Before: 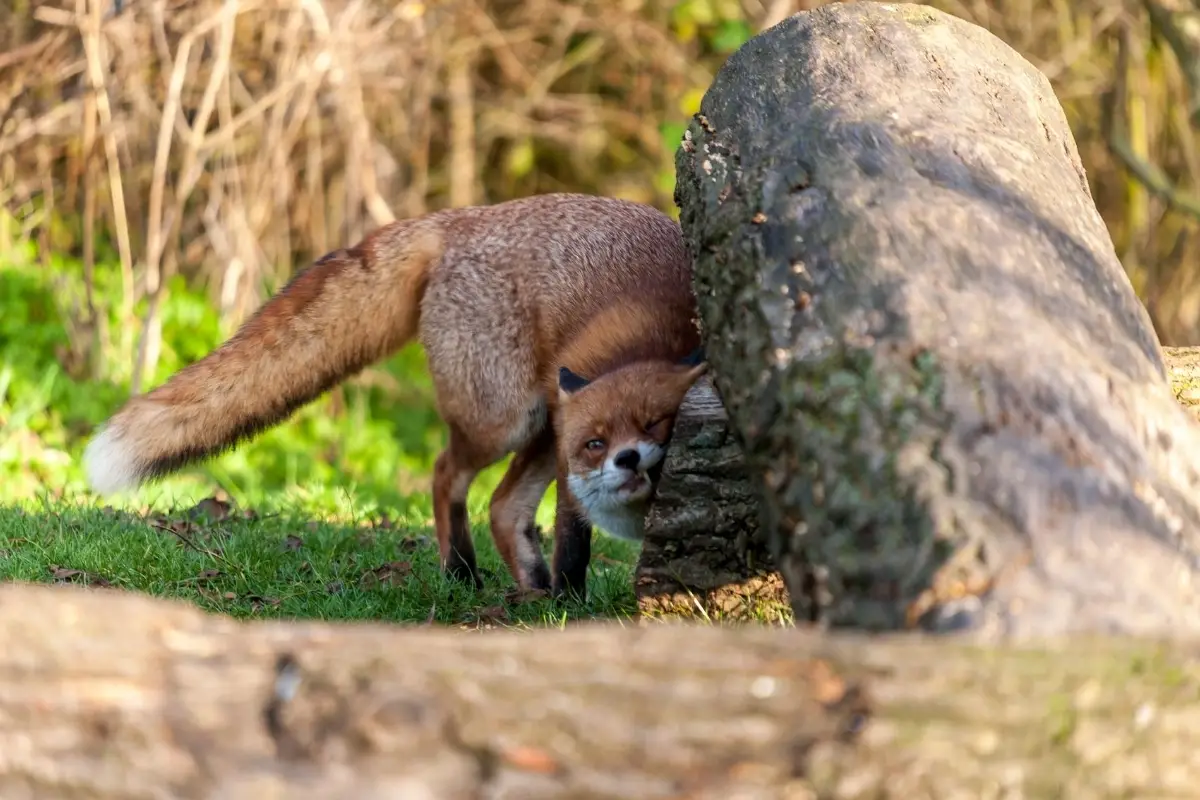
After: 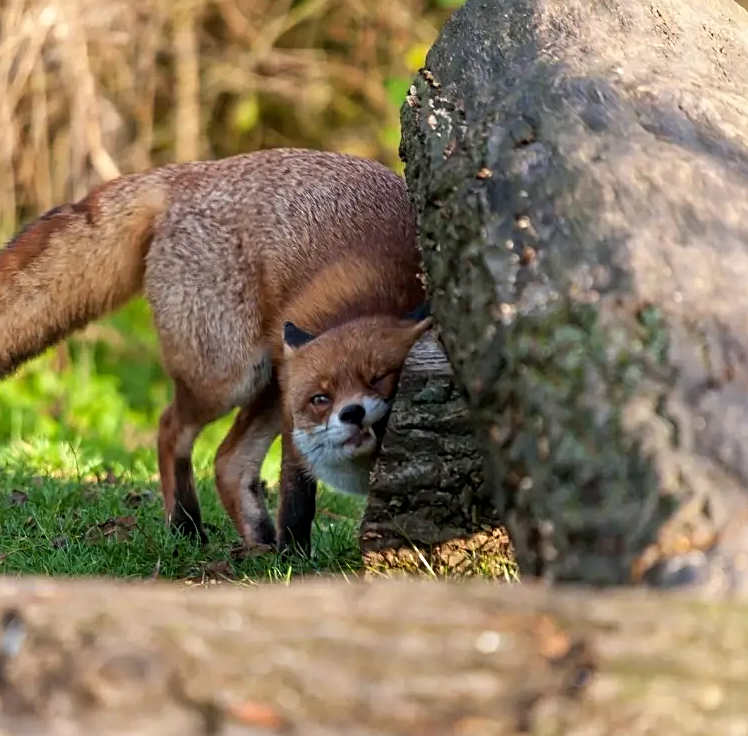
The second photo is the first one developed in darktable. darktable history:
sharpen: on, module defaults
crop and rotate: left 22.918%, top 5.629%, right 14.711%, bottom 2.247%
